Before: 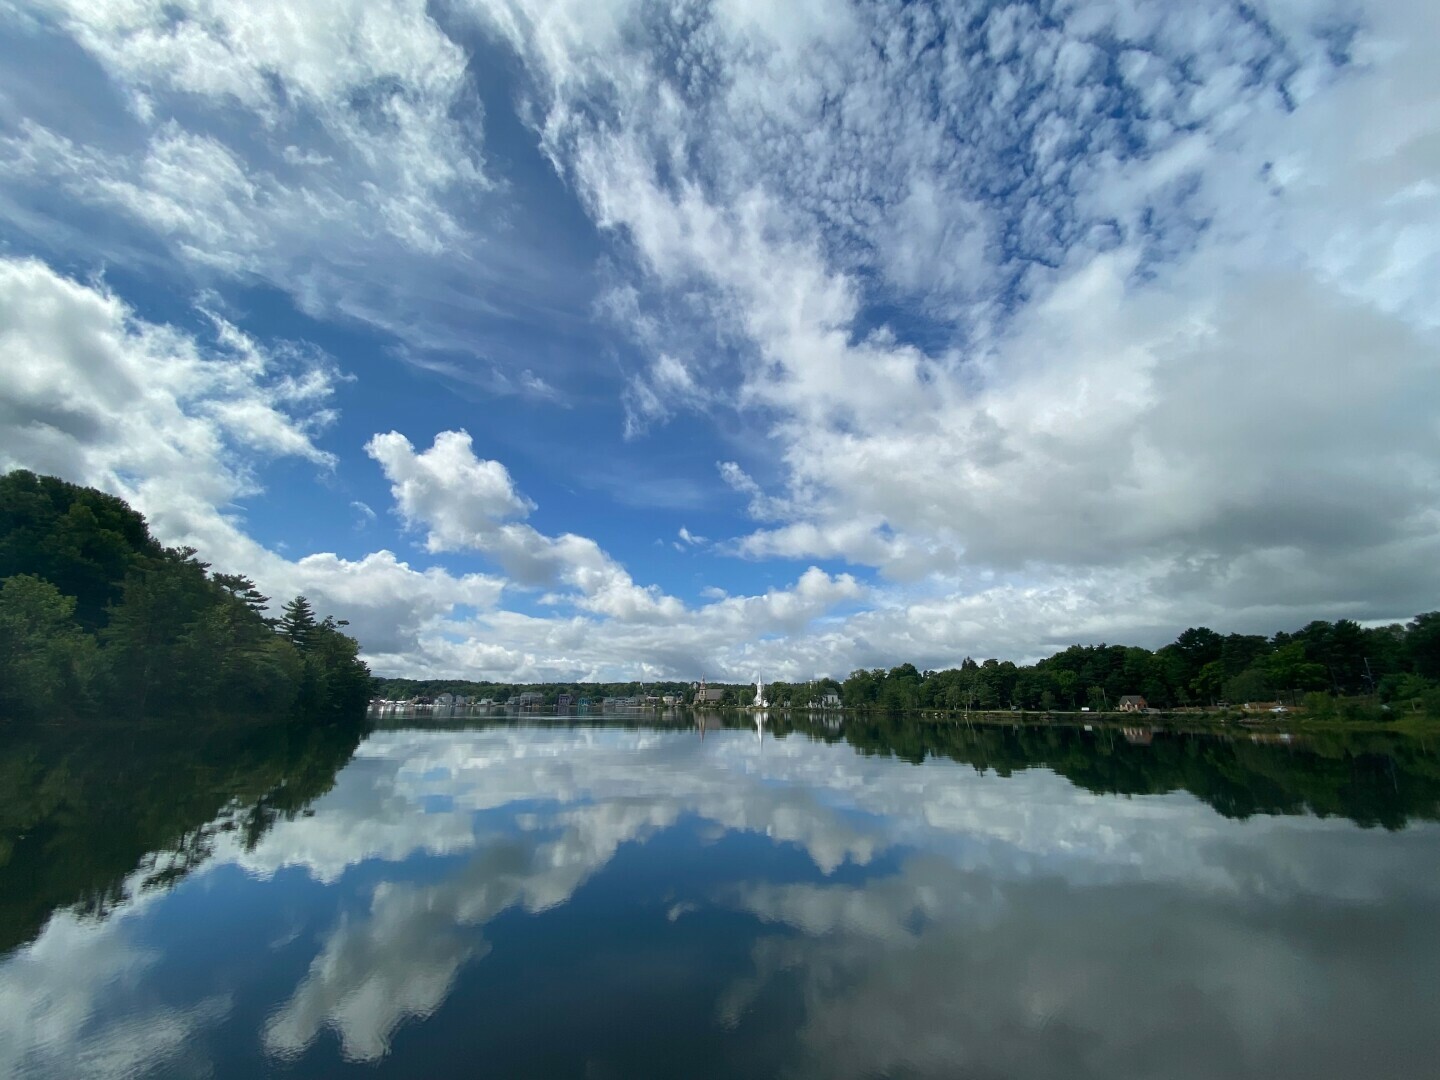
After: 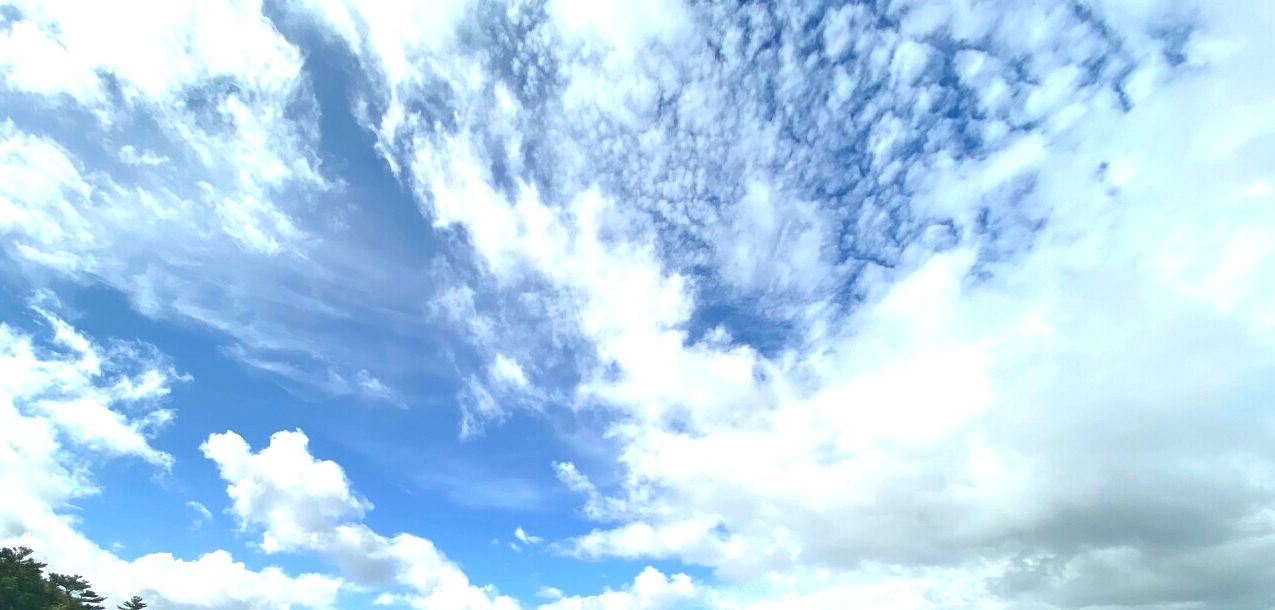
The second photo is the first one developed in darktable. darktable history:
exposure: black level correction 0, exposure 0.934 EV, compensate highlight preservation false
crop and rotate: left 11.408%, bottom 43.441%
